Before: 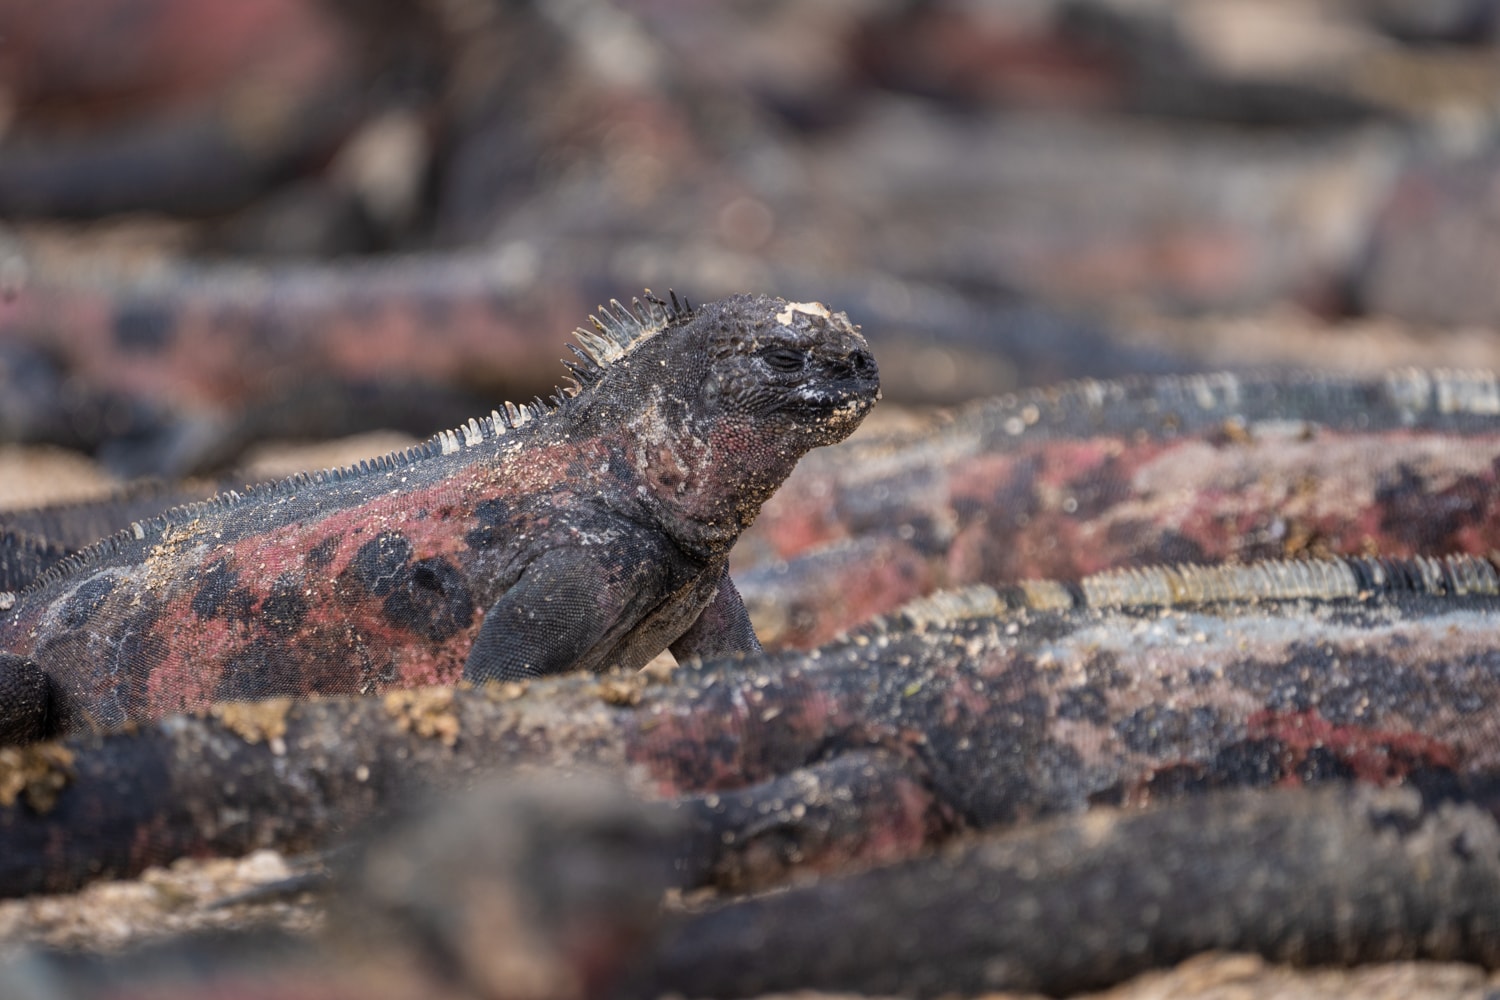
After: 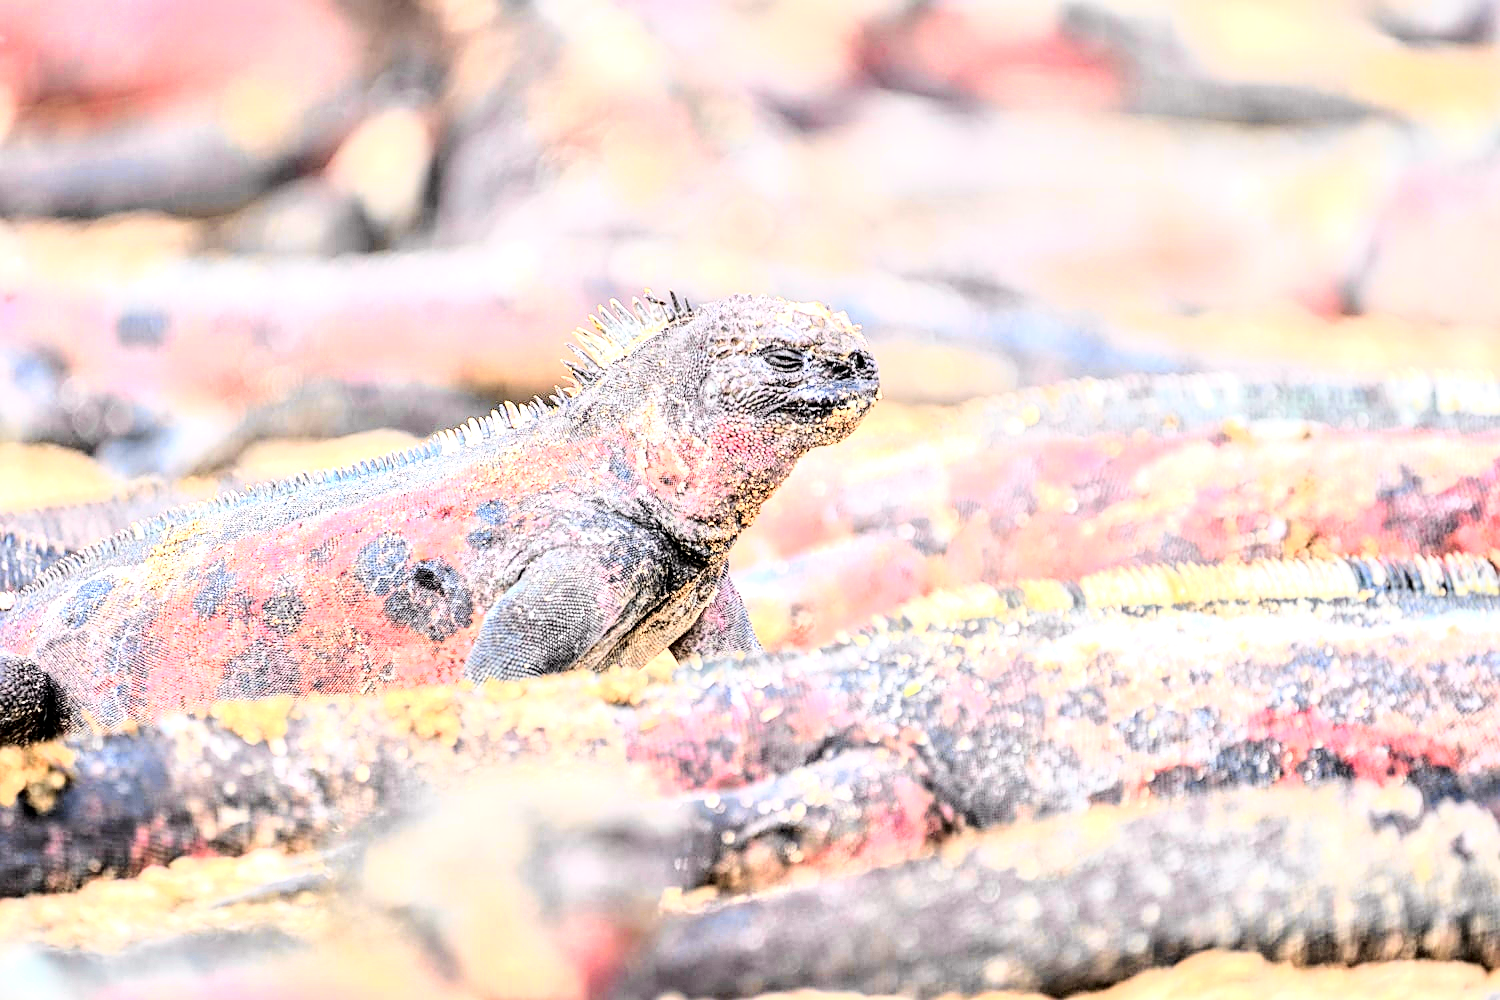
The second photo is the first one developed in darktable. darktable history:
sharpen: on, module defaults
exposure: black level correction 0, exposure 1.444 EV, compensate highlight preservation false
tone equalizer: -7 EV 0.163 EV, -6 EV 0.635 EV, -5 EV 1.11 EV, -4 EV 1.34 EV, -3 EV 1.12 EV, -2 EV 0.6 EV, -1 EV 0.161 EV, smoothing diameter 2.07%, edges refinement/feathering 23.03, mask exposure compensation -1.57 EV, filter diffusion 5
contrast brightness saturation: contrast 0.204, brightness 0.155, saturation 0.223
local contrast: detail 135%, midtone range 0.749
tone curve: curves: ch0 [(0.003, 0.029) (0.037, 0.036) (0.149, 0.117) (0.297, 0.318) (0.422, 0.474) (0.531, 0.6) (0.743, 0.809) (0.889, 0.941) (1, 0.98)]; ch1 [(0, 0) (0.305, 0.325) (0.453, 0.437) (0.482, 0.479) (0.501, 0.5) (0.506, 0.503) (0.564, 0.578) (0.587, 0.625) (0.666, 0.727) (1, 1)]; ch2 [(0, 0) (0.323, 0.277) (0.408, 0.399) (0.45, 0.48) (0.499, 0.502) (0.512, 0.523) (0.57, 0.595) (0.653, 0.671) (0.768, 0.744) (1, 1)], color space Lab, independent channels, preserve colors none
